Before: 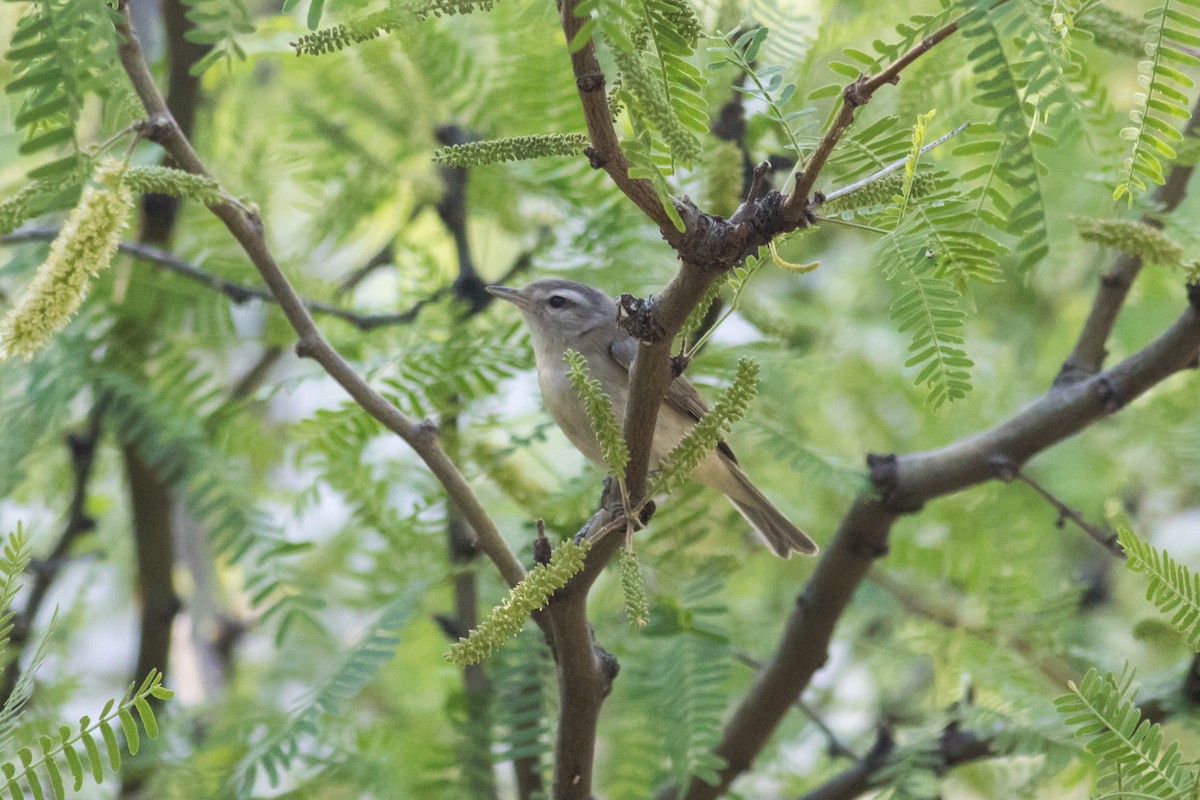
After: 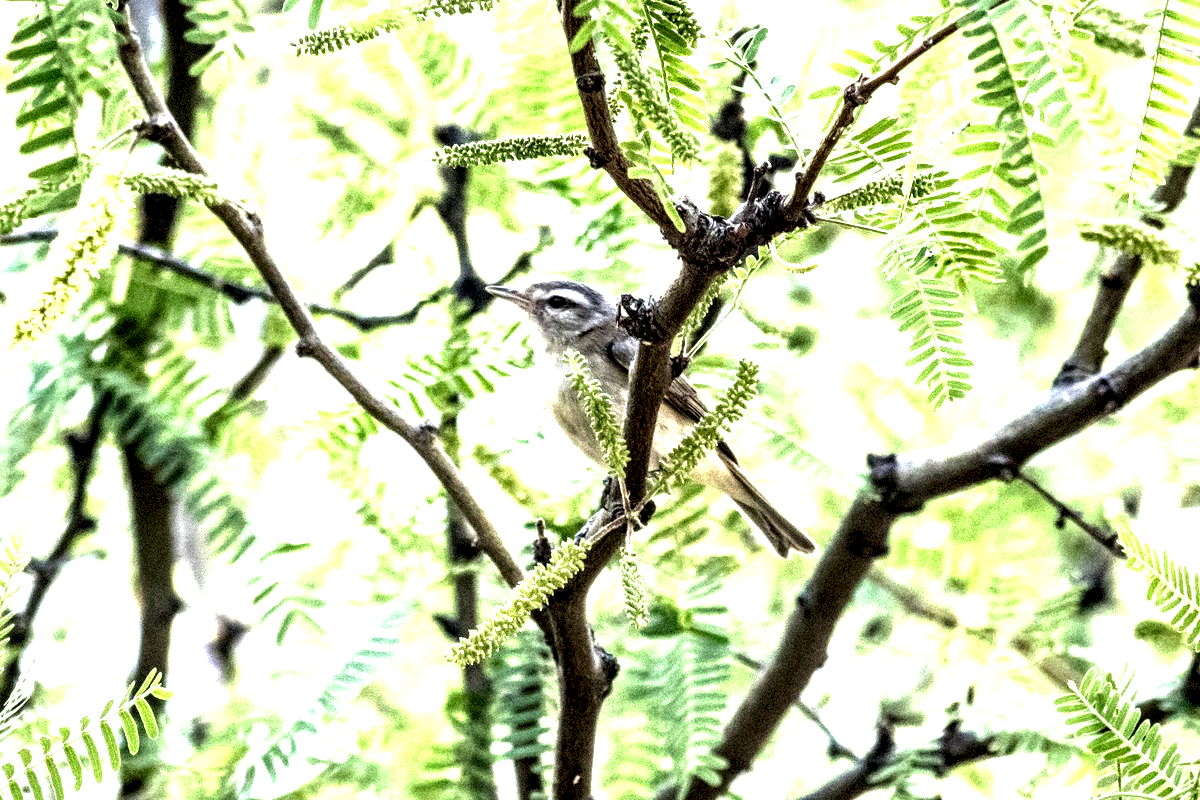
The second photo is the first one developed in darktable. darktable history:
exposure: black level correction 0, exposure 1.668 EV, compensate highlight preservation false
local contrast: highlights 113%, shadows 43%, detail 293%
